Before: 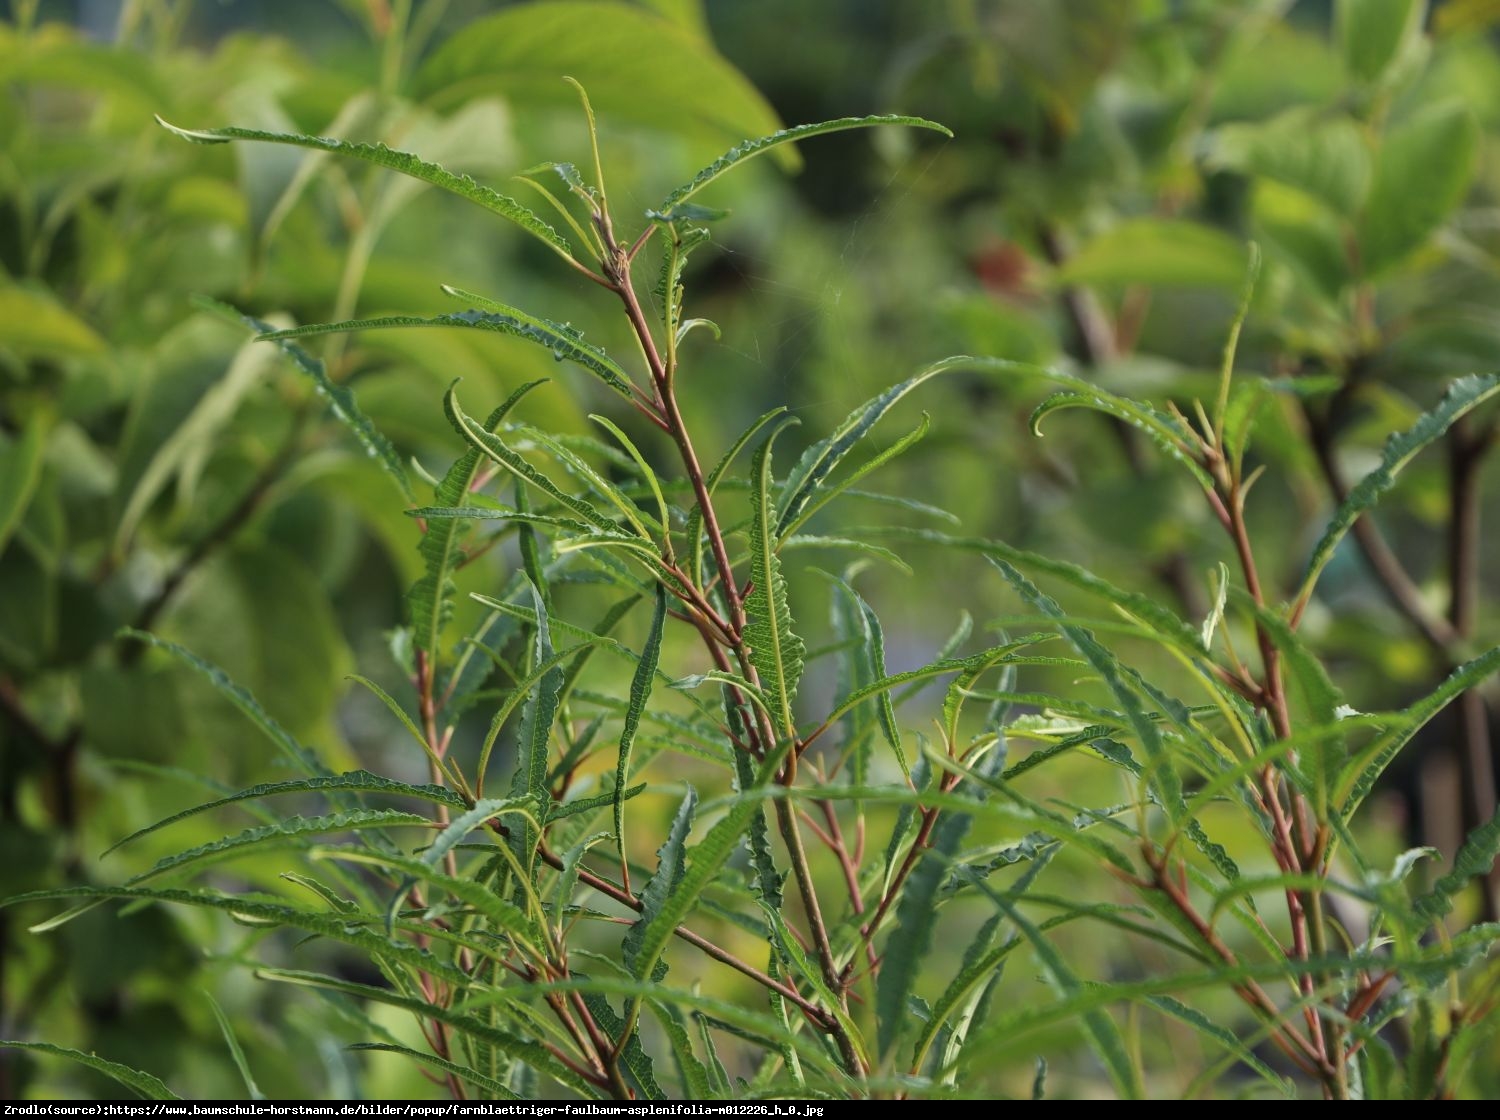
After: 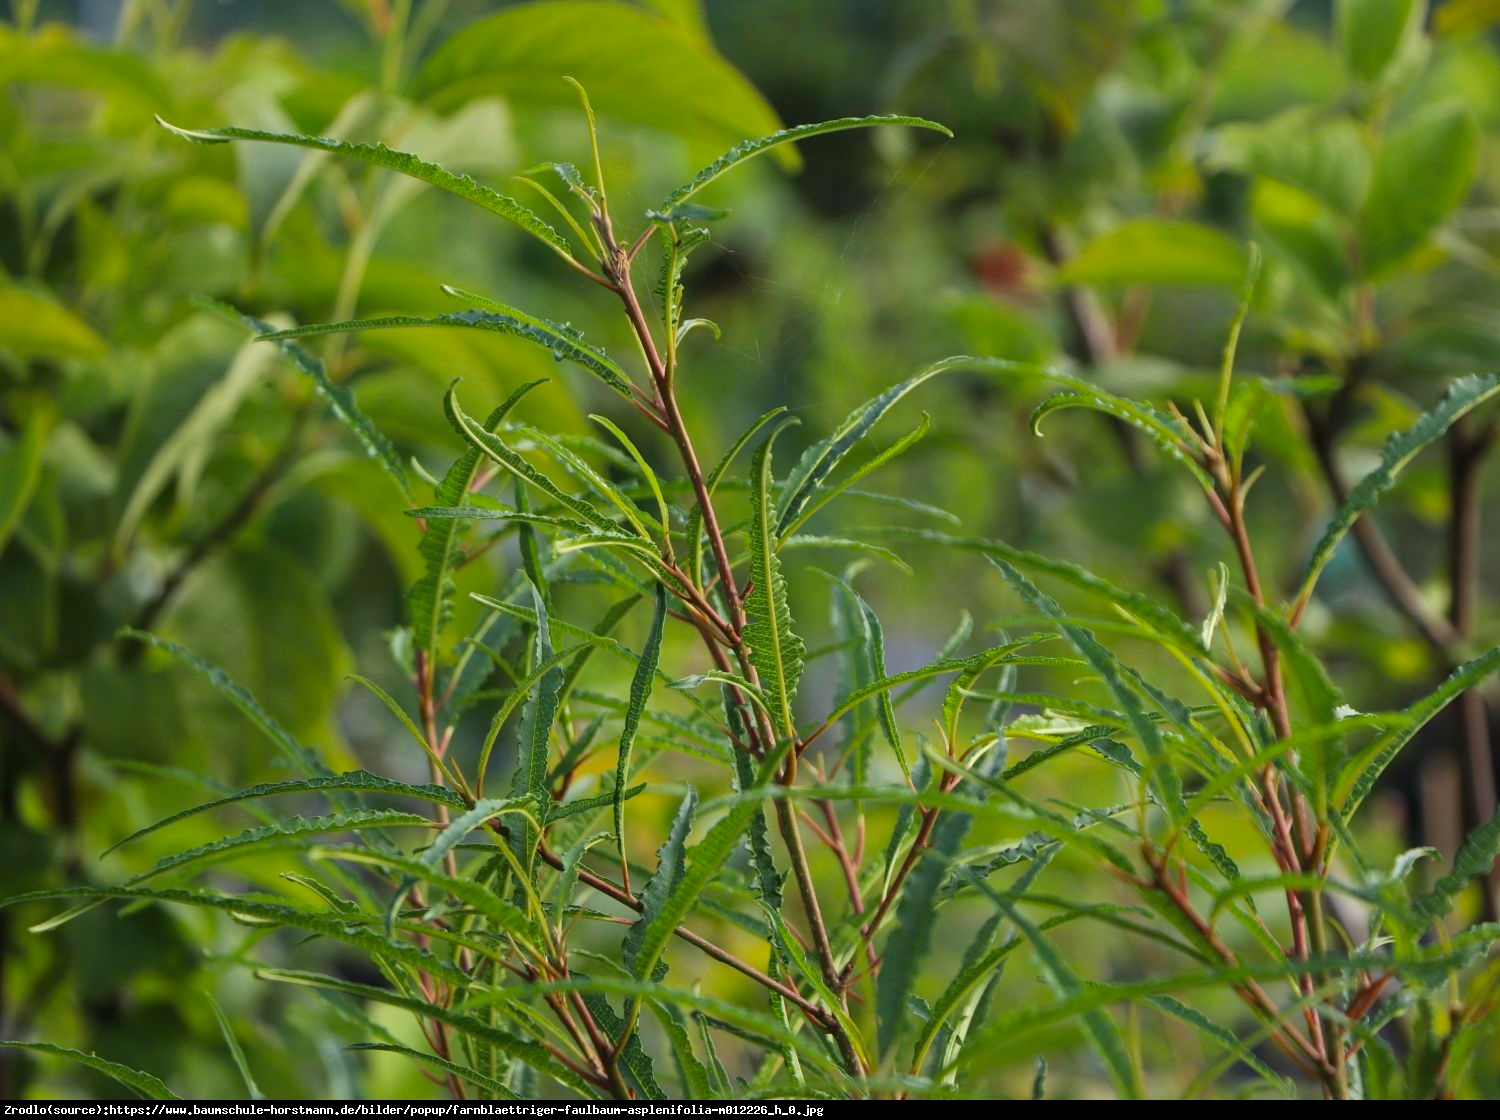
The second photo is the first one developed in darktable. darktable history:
color balance rgb: perceptual saturation grading › global saturation 19.819%
